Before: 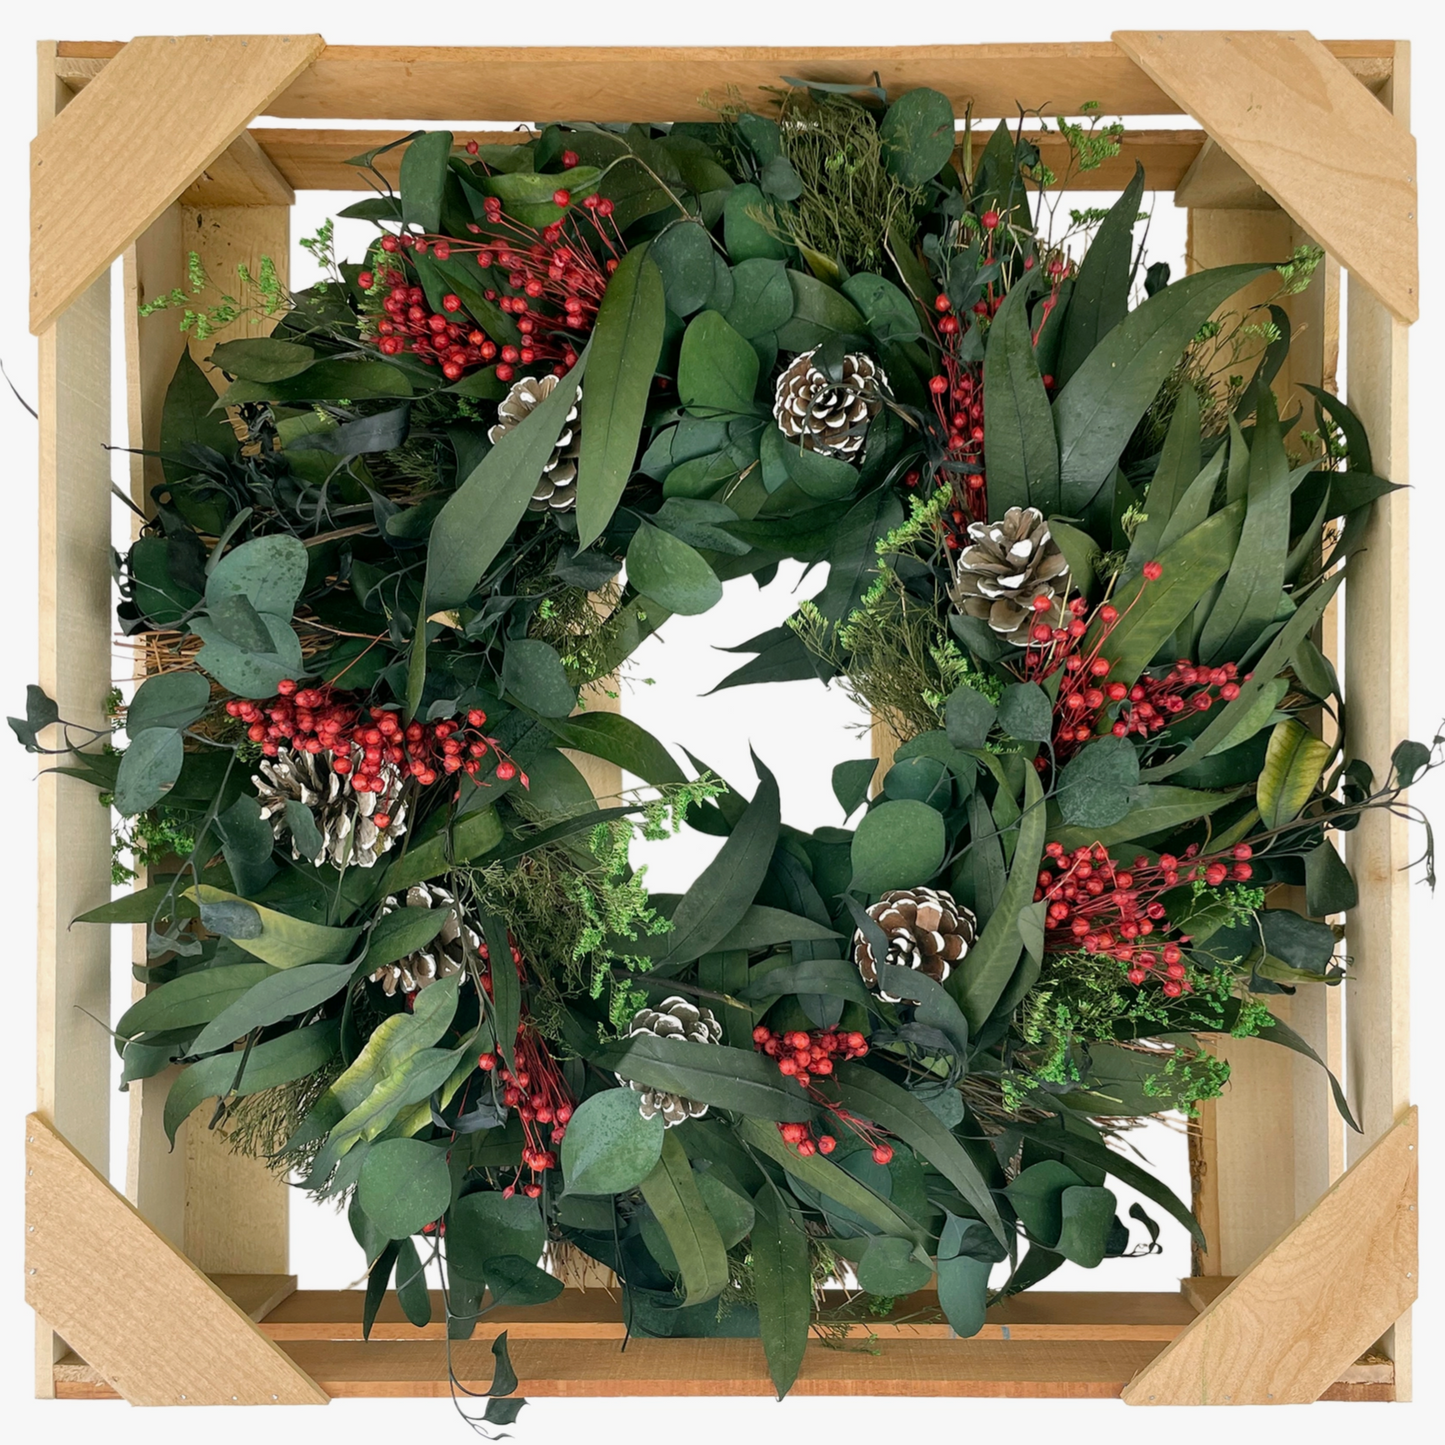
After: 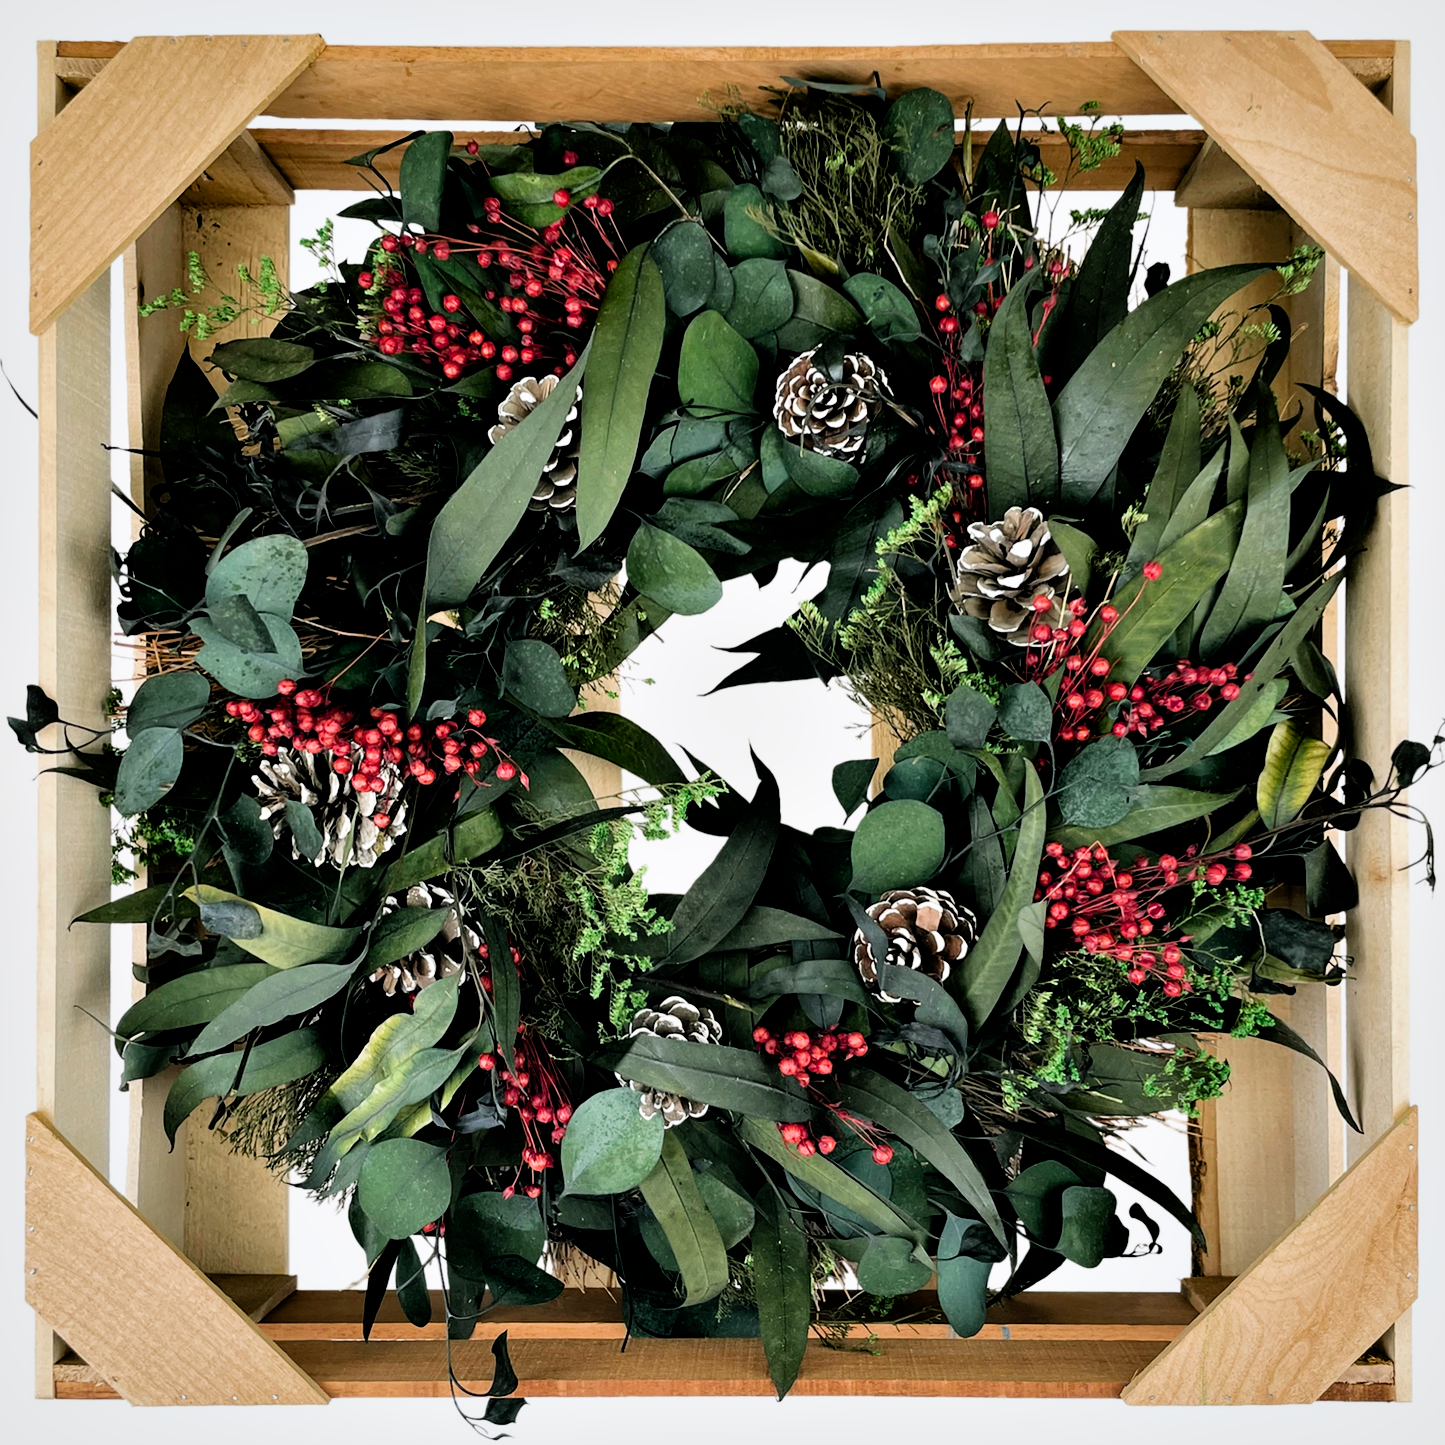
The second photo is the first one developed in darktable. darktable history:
filmic rgb: black relative exposure -5.08 EV, white relative exposure 3.5 EV, hardness 3.17, contrast 1.202, highlights saturation mix -30.63%
contrast equalizer: octaves 7, y [[0.6 ×6], [0.55 ×6], [0 ×6], [0 ×6], [0 ×6]]
